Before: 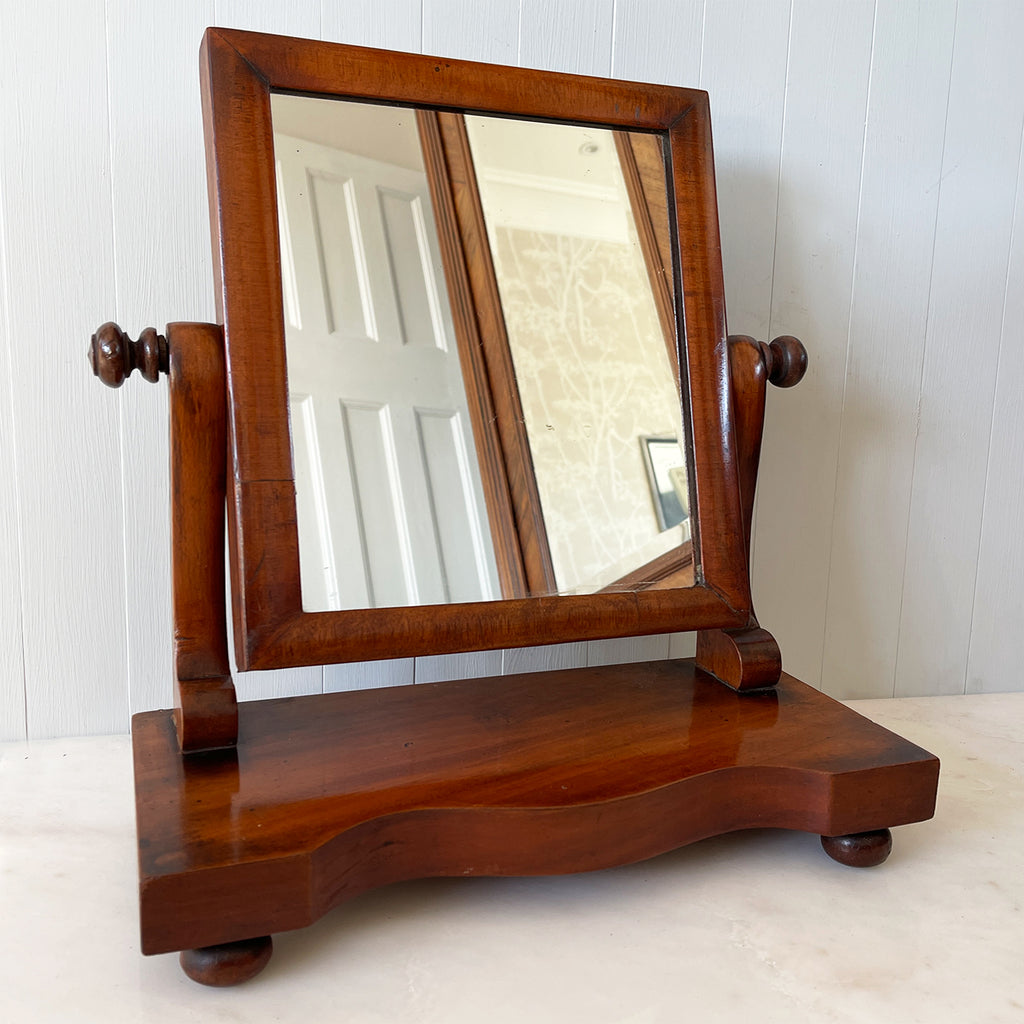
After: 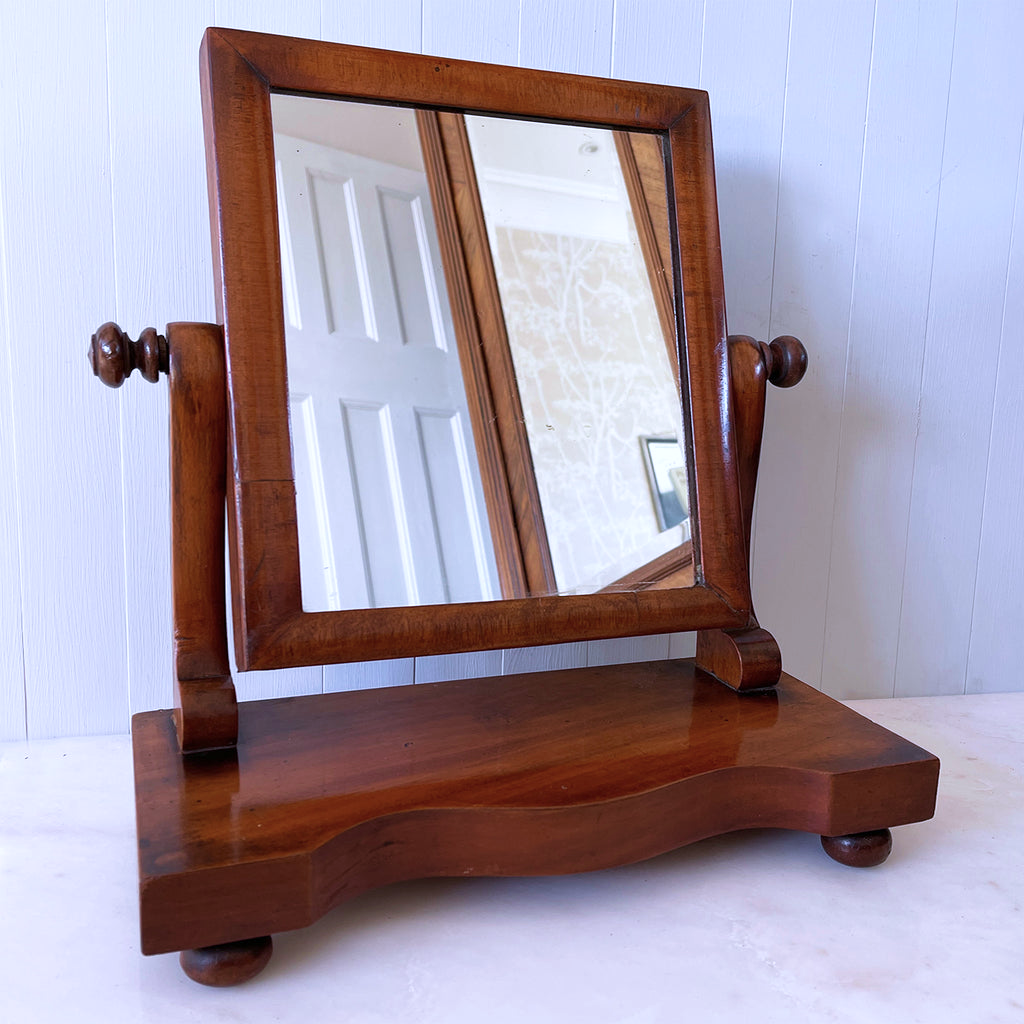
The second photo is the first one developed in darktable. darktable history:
velvia: strength 29.04%
color calibration: illuminant as shot in camera, x 0.377, y 0.393, temperature 4181.92 K
contrast brightness saturation: contrast 0.011, saturation -0.07
